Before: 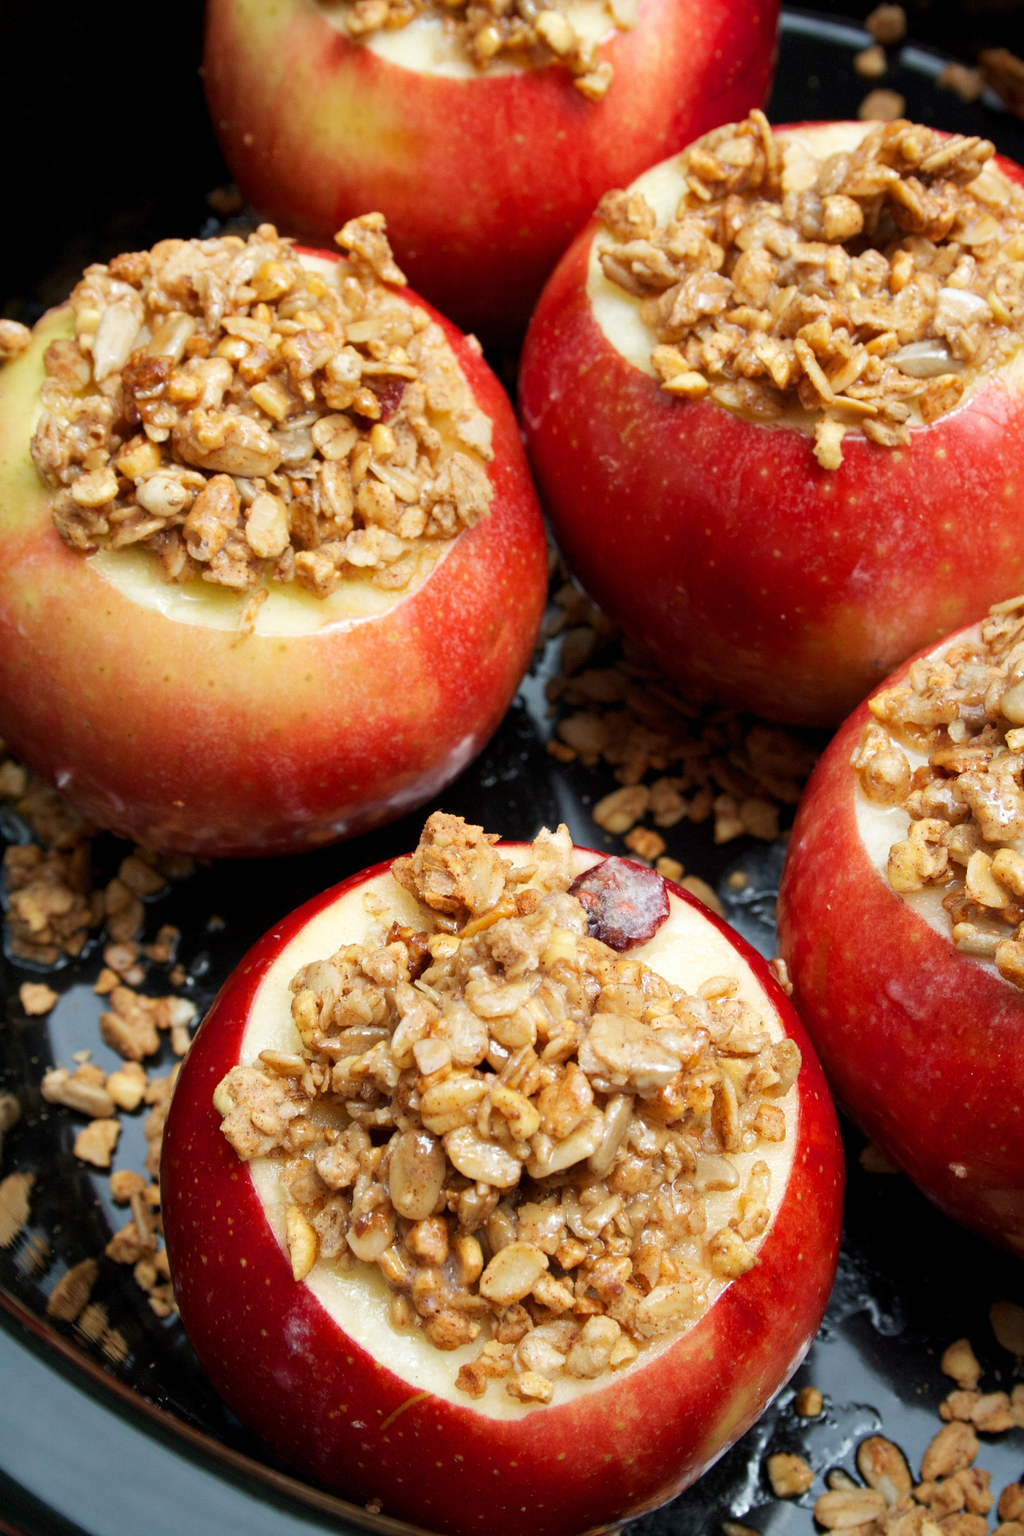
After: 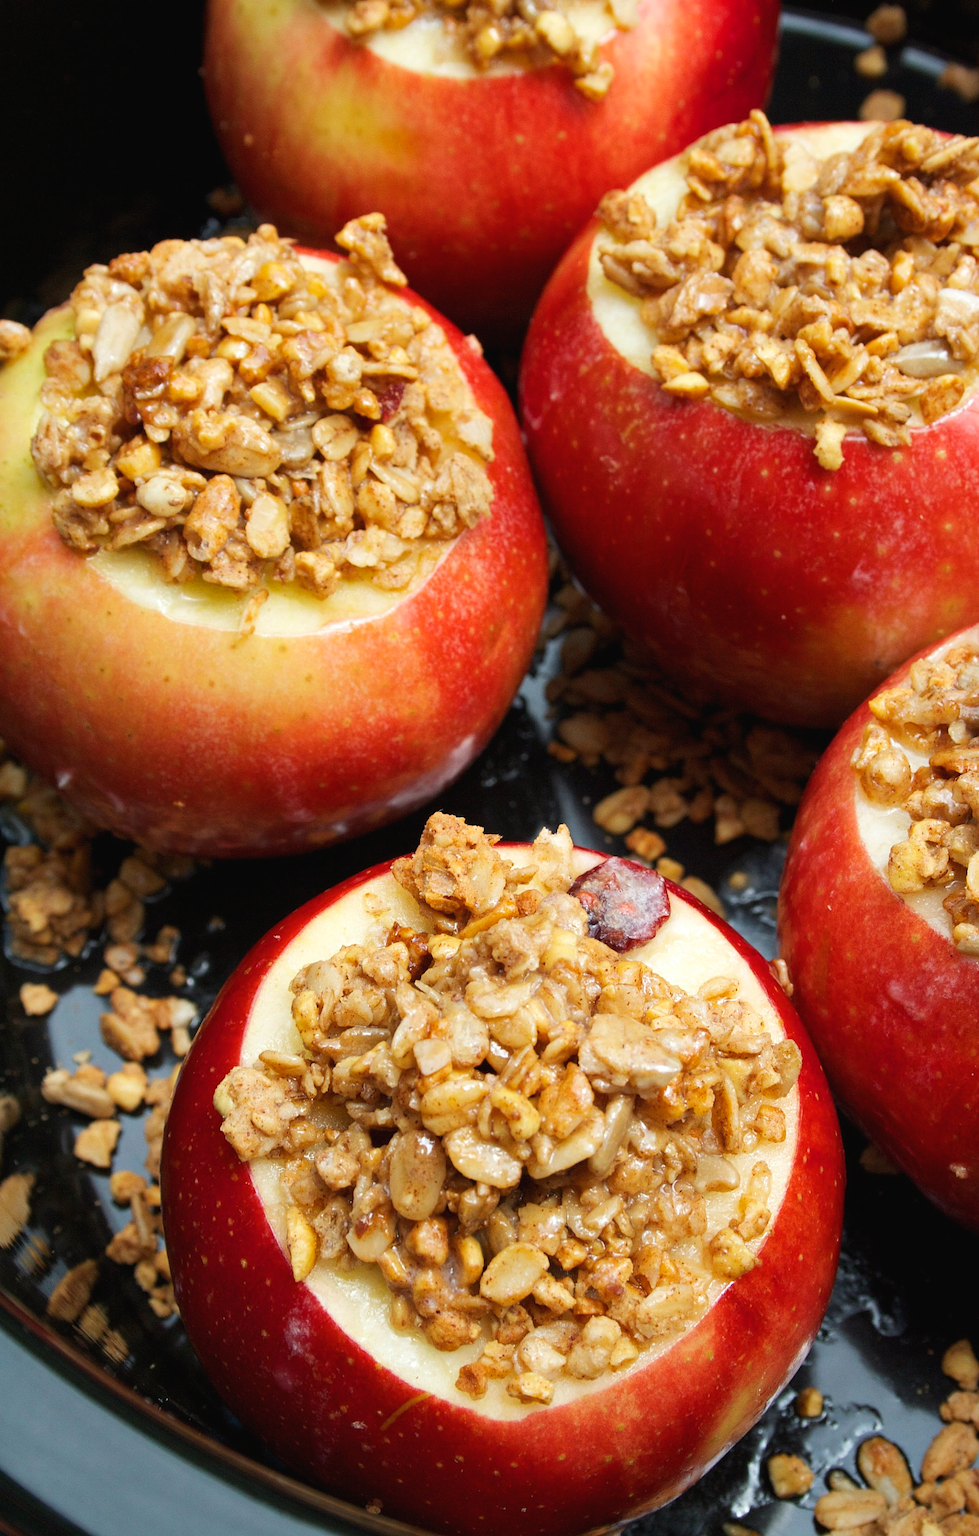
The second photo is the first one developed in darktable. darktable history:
color balance rgb: power › chroma 0.251%, power › hue 60.4°, global offset › luminance 0.23%, linear chroma grading › shadows -8.07%, linear chroma grading › global chroma 9.713%, perceptual saturation grading › global saturation 0.504%, global vibrance 9.888%
sharpen: amount 0.215
crop: right 4.348%, bottom 0.025%
